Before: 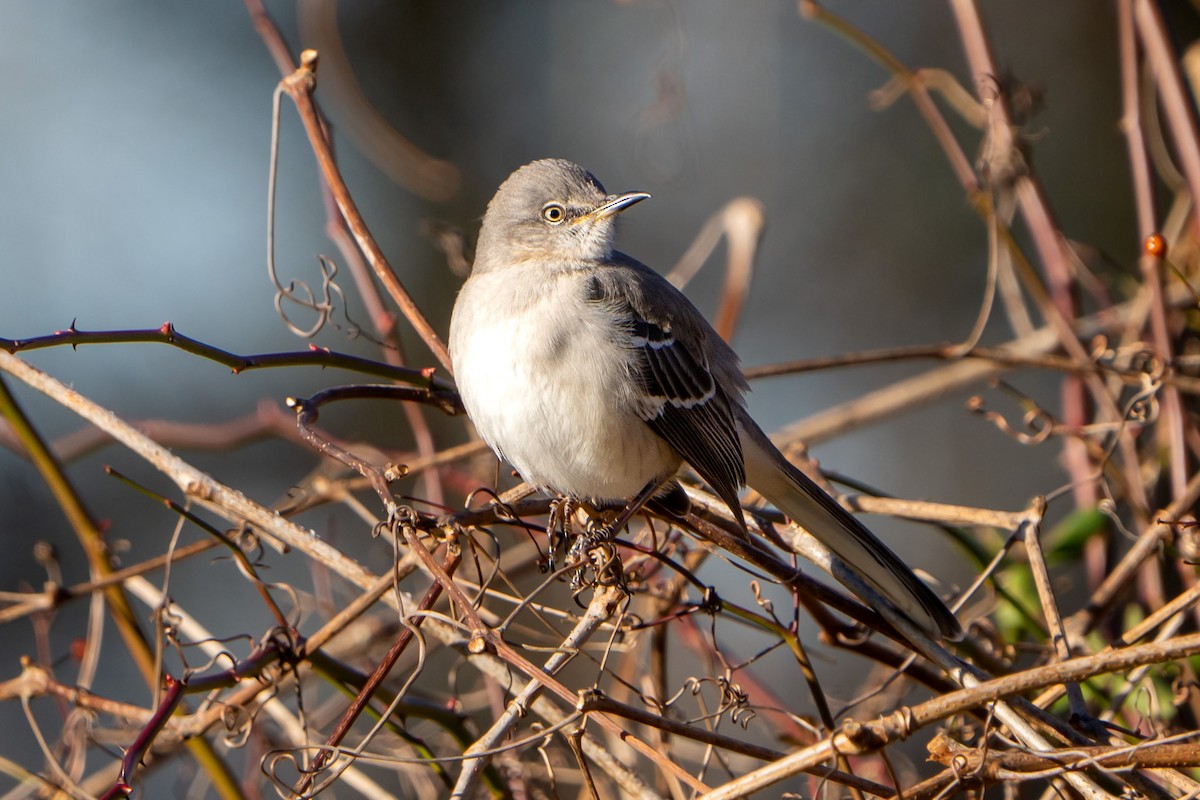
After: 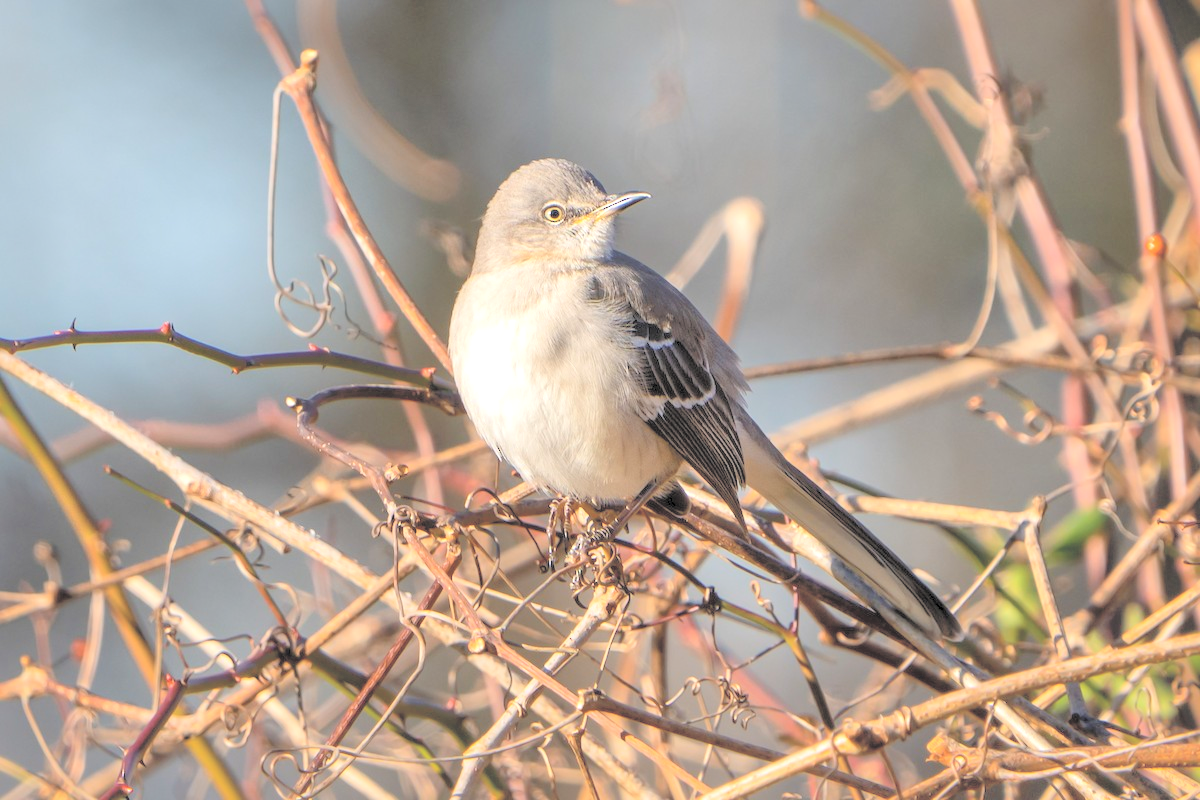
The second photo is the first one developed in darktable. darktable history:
contrast brightness saturation: brightness 1
shadows and highlights: shadows 30
local contrast: mode bilateral grid, contrast 20, coarseness 50, detail 130%, midtone range 0.2
base curve: curves: ch0 [(0, 0) (0.297, 0.298) (1, 1)], preserve colors none
